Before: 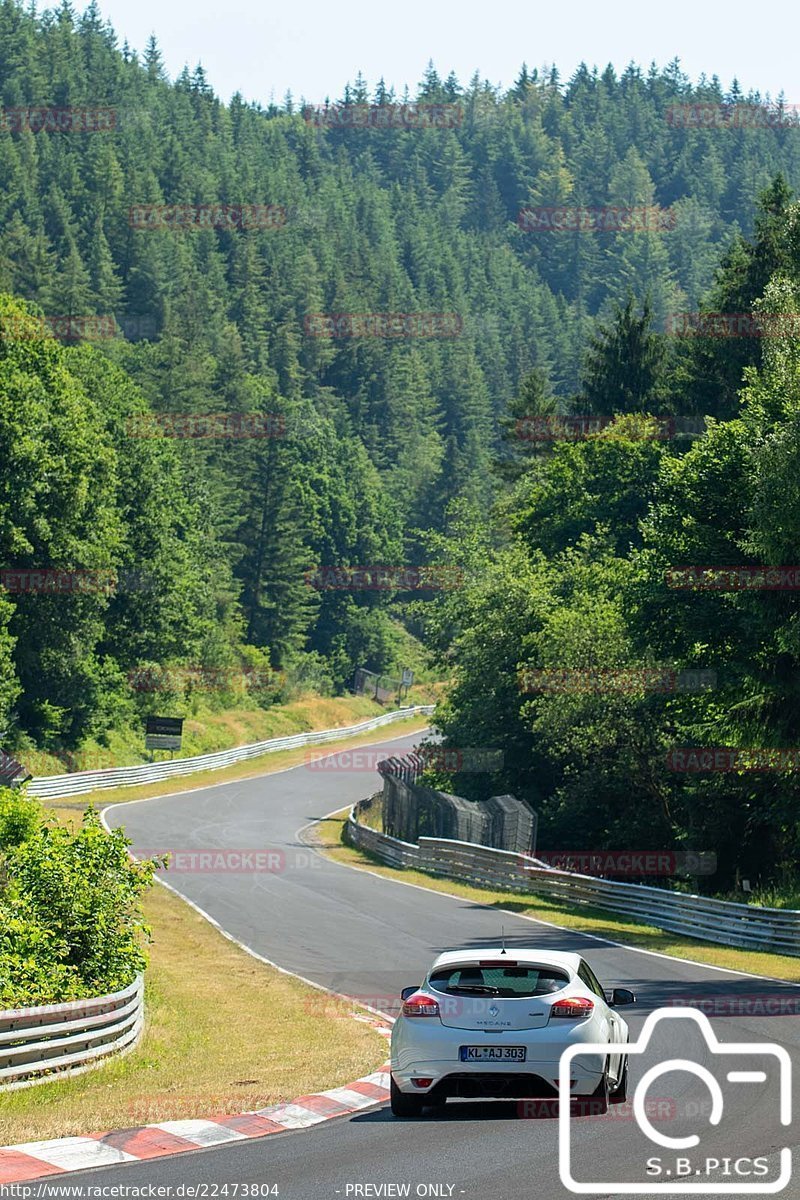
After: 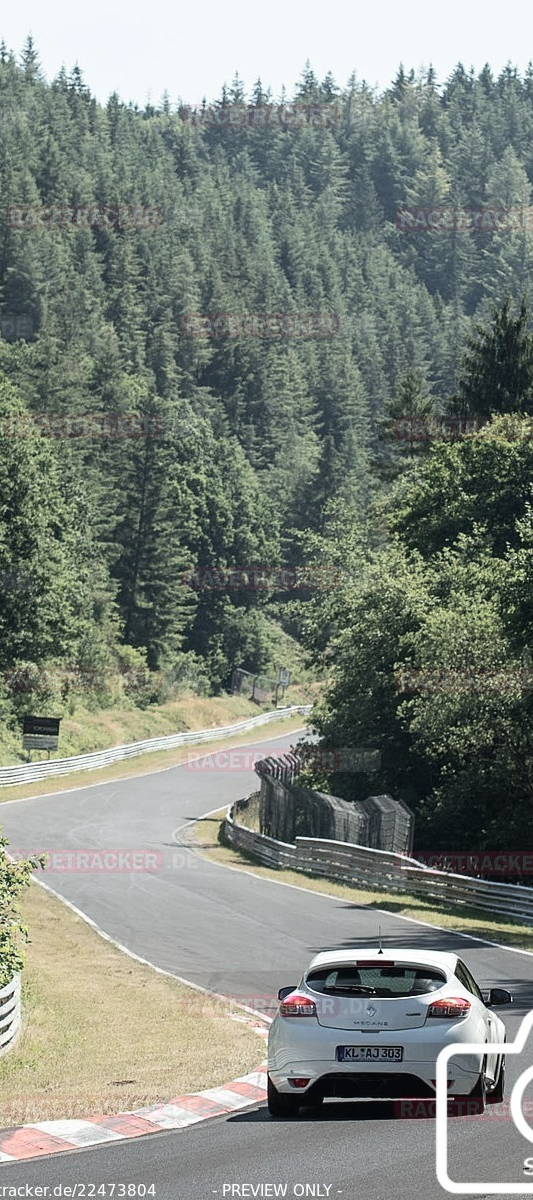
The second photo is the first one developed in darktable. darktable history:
color correction: highlights b* 0.028
crop: left 15.423%, right 17.867%
tone curve: curves: ch0 [(0.016, 0.023) (0.248, 0.252) (0.732, 0.797) (1, 1)], color space Lab, linked channels, preserve colors none
color zones: curves: ch0 [(0, 0.6) (0.129, 0.508) (0.193, 0.483) (0.429, 0.5) (0.571, 0.5) (0.714, 0.5) (0.857, 0.5) (1, 0.6)]; ch1 [(0, 0.481) (0.112, 0.245) (0.213, 0.223) (0.429, 0.233) (0.571, 0.231) (0.683, 0.242) (0.857, 0.296) (1, 0.481)]
